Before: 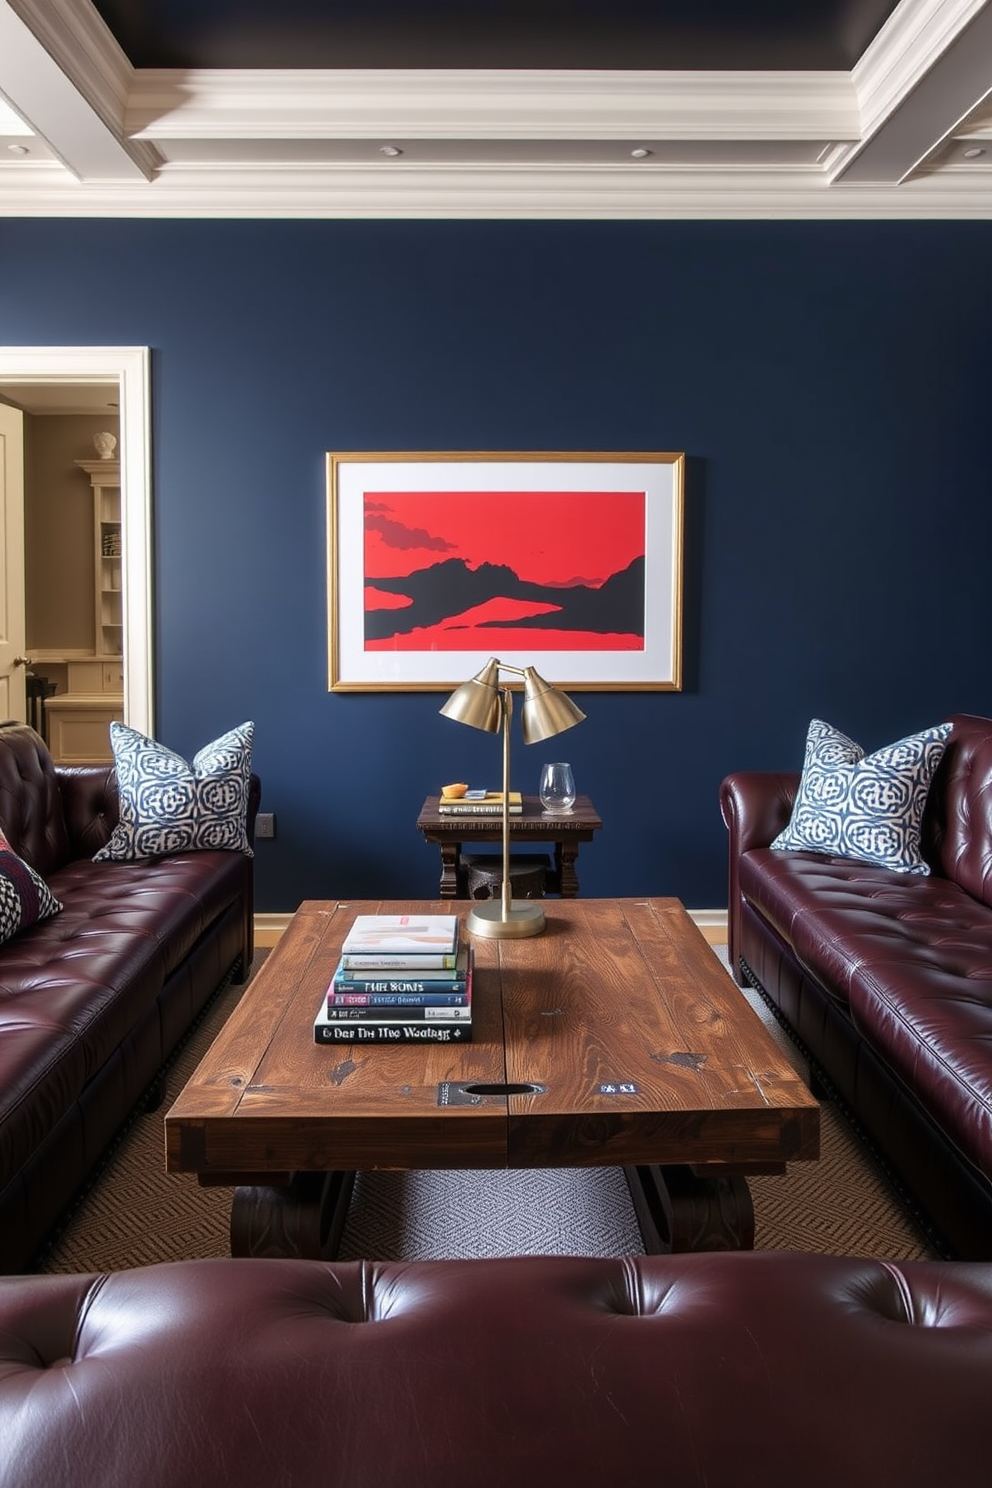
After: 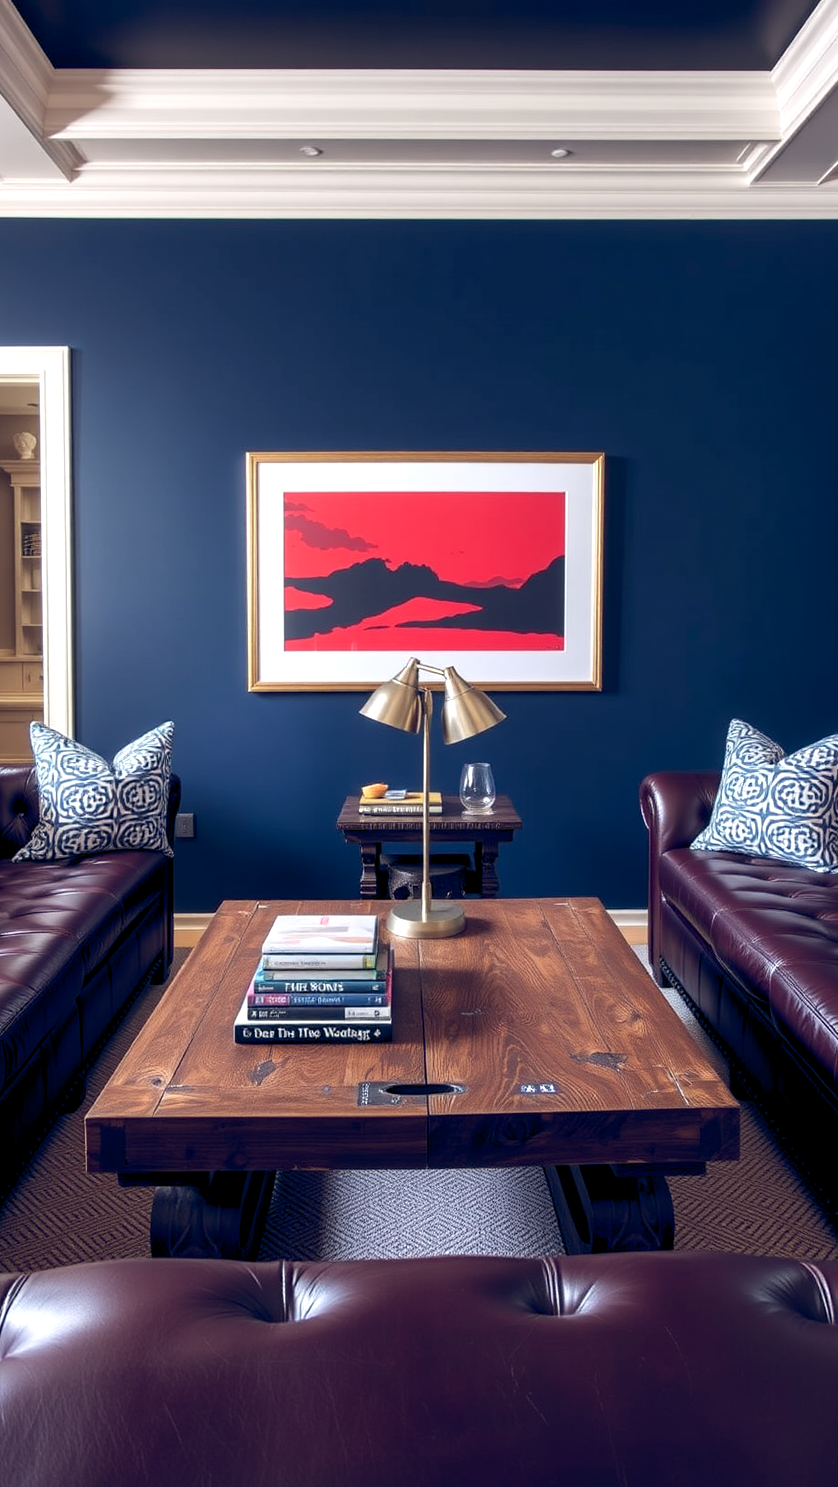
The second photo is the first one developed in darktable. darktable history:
crop: left 8.067%, right 7.362%
color balance rgb: global offset › luminance -0.302%, global offset › chroma 0.311%, global offset › hue 258.91°, perceptual saturation grading › global saturation -0.114%, perceptual brilliance grading › highlights 7.57%, perceptual brilliance grading › mid-tones 4.253%, perceptual brilliance grading › shadows 1.806%, global vibrance 9.966%
